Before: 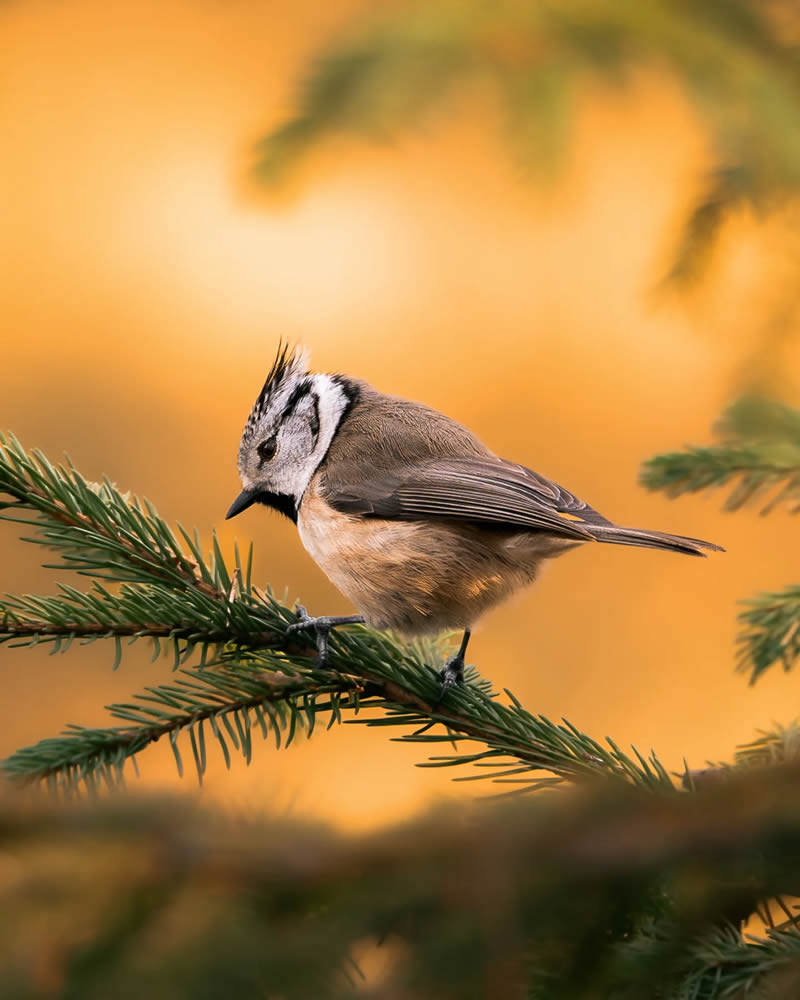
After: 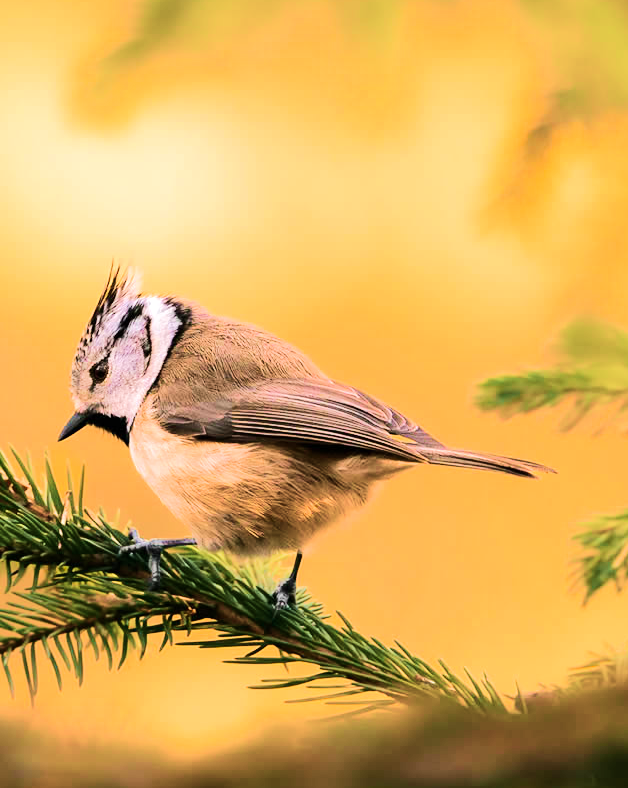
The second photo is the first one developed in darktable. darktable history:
velvia: strength 67.47%, mid-tones bias 0.971
crop and rotate: left 21.055%, top 7.807%, right 0.392%, bottom 13.352%
exposure: compensate highlight preservation false
tone equalizer: -7 EV 0.164 EV, -6 EV 0.622 EV, -5 EV 1.11 EV, -4 EV 1.37 EV, -3 EV 1.16 EV, -2 EV 0.6 EV, -1 EV 0.168 EV, edges refinement/feathering 500, mask exposure compensation -1.57 EV, preserve details no
